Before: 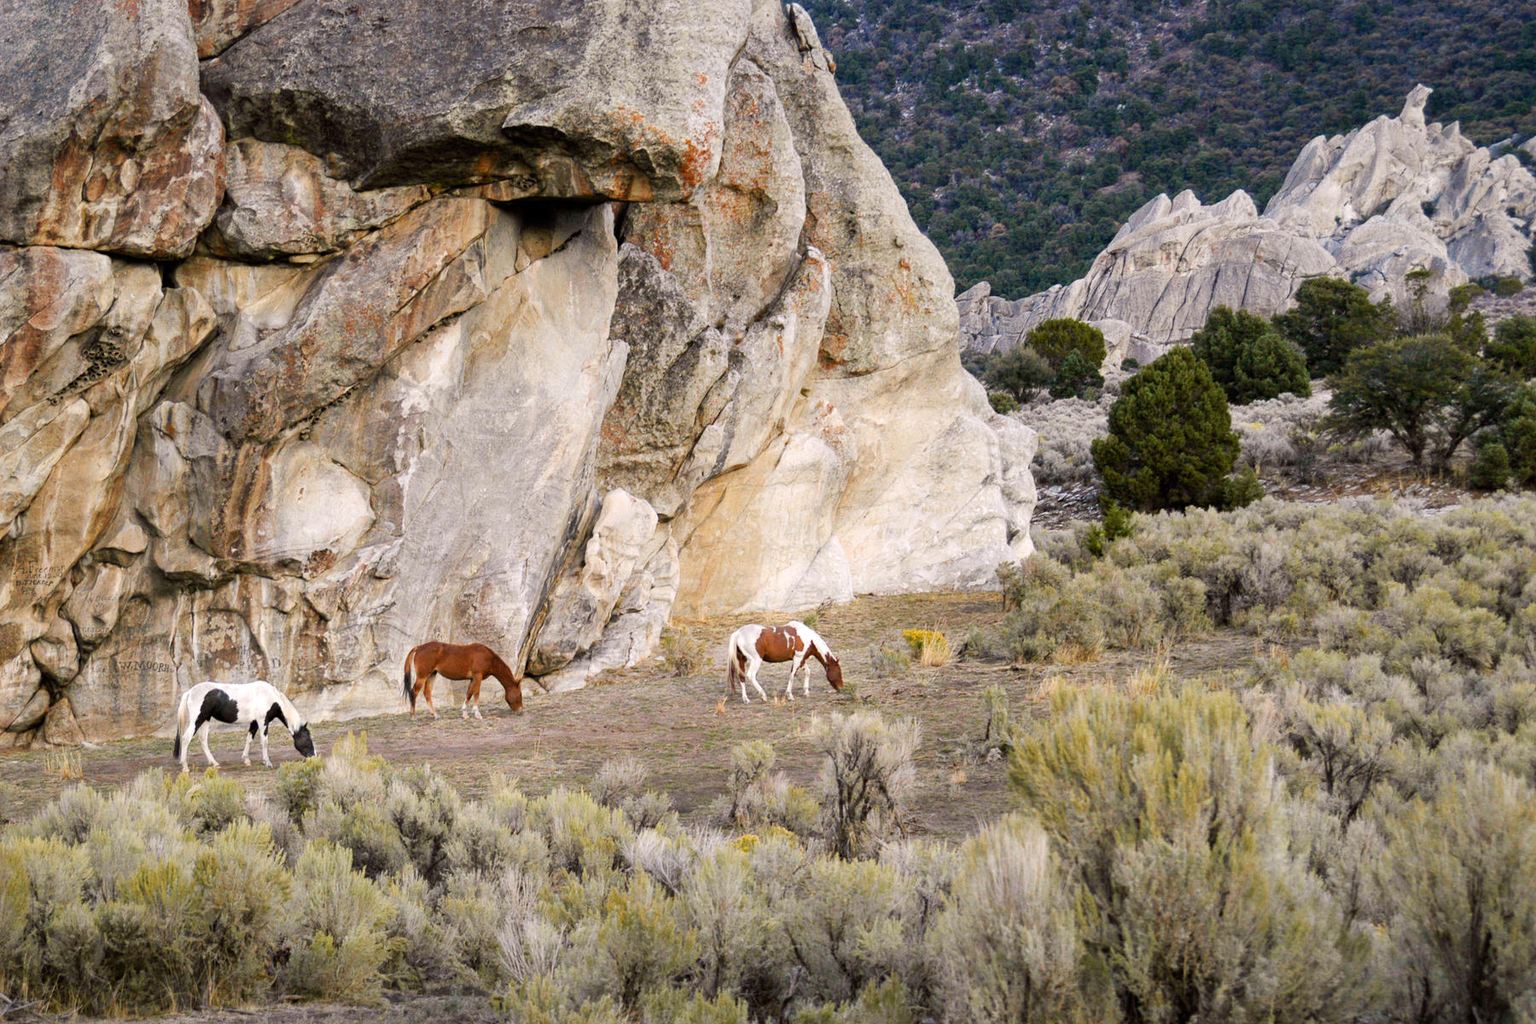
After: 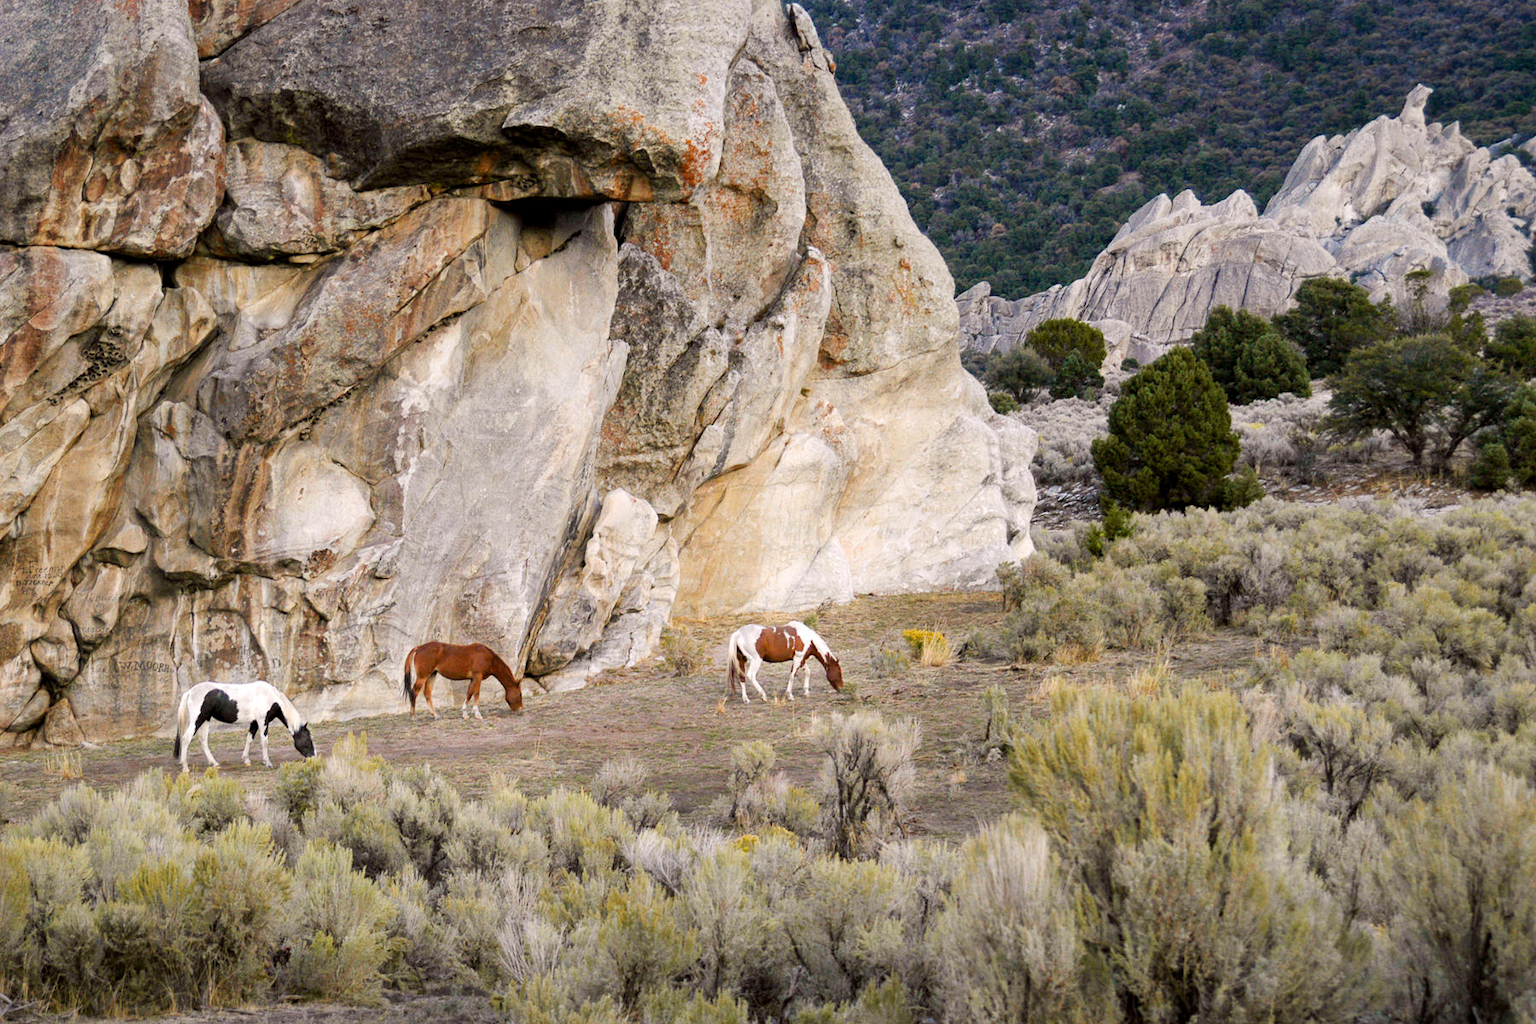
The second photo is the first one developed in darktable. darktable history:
exposure: black level correction 0.001, compensate highlight preservation false
base curve: preserve colors none
